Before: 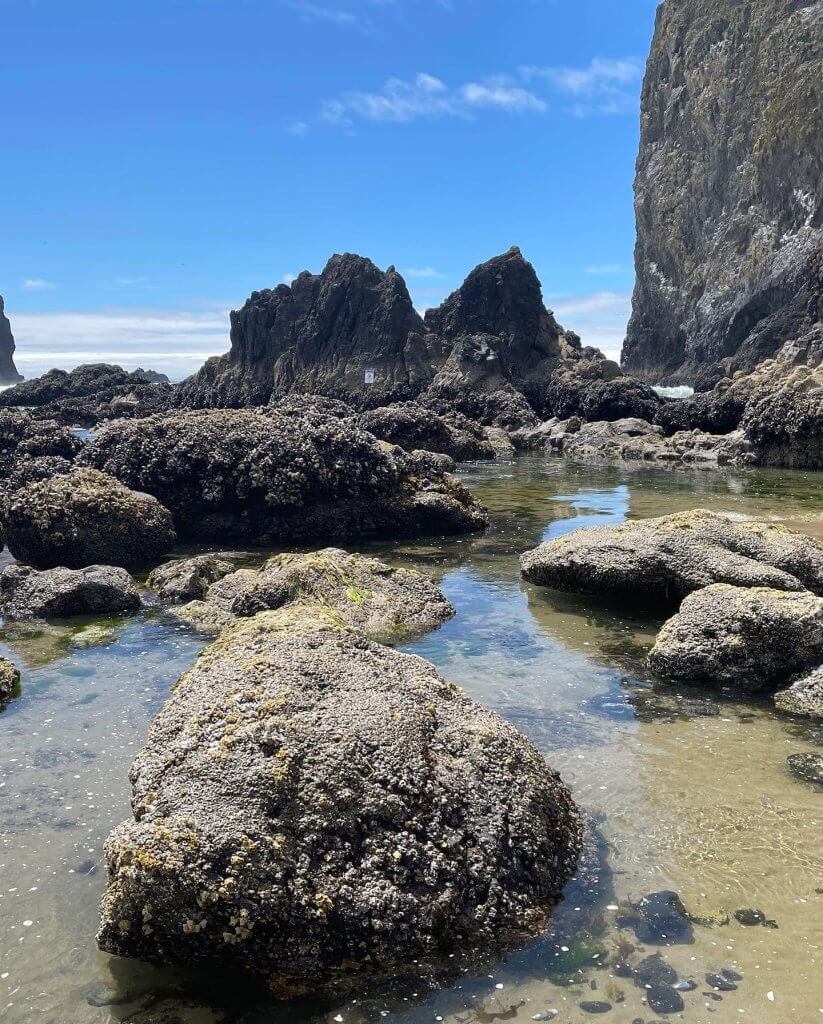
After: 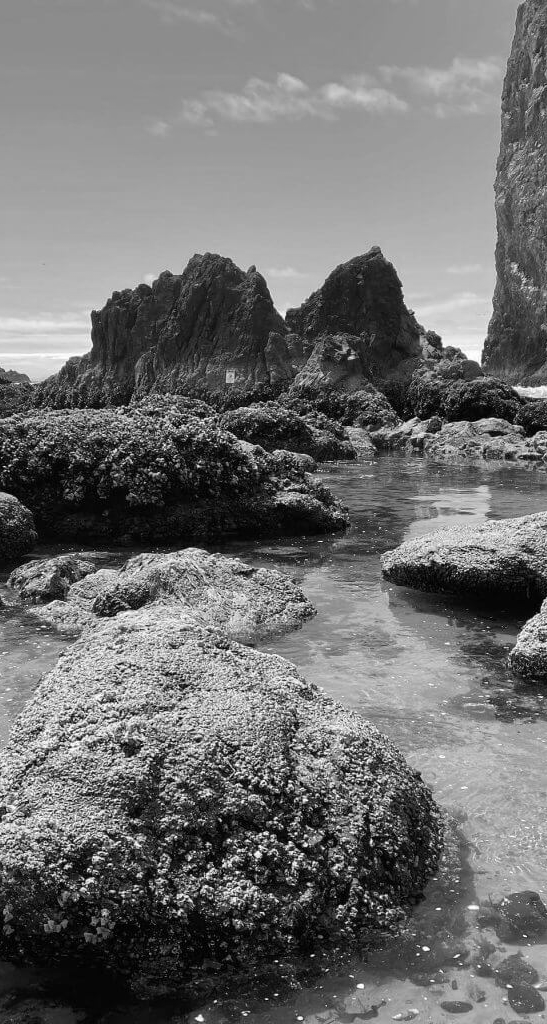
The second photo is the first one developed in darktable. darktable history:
color zones: curves: ch1 [(0, -0.014) (0.143, -0.013) (0.286, -0.013) (0.429, -0.016) (0.571, -0.019) (0.714, -0.015) (0.857, 0.002) (1, -0.014)]
exposure: compensate highlight preservation false
crop: left 16.899%, right 16.556%
